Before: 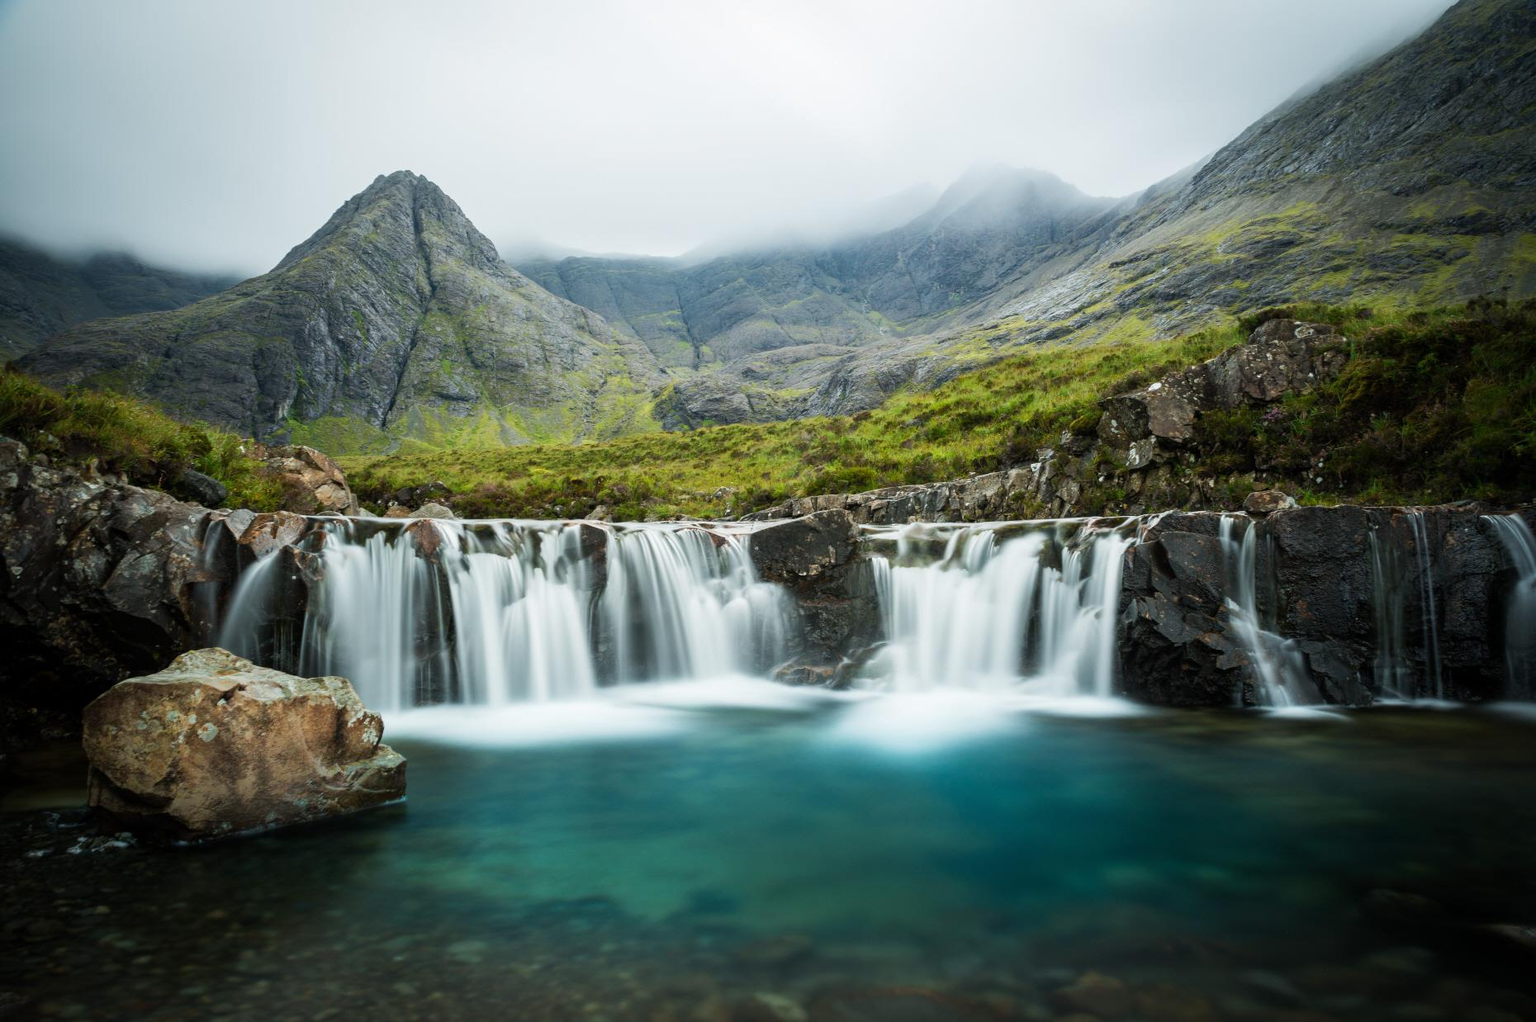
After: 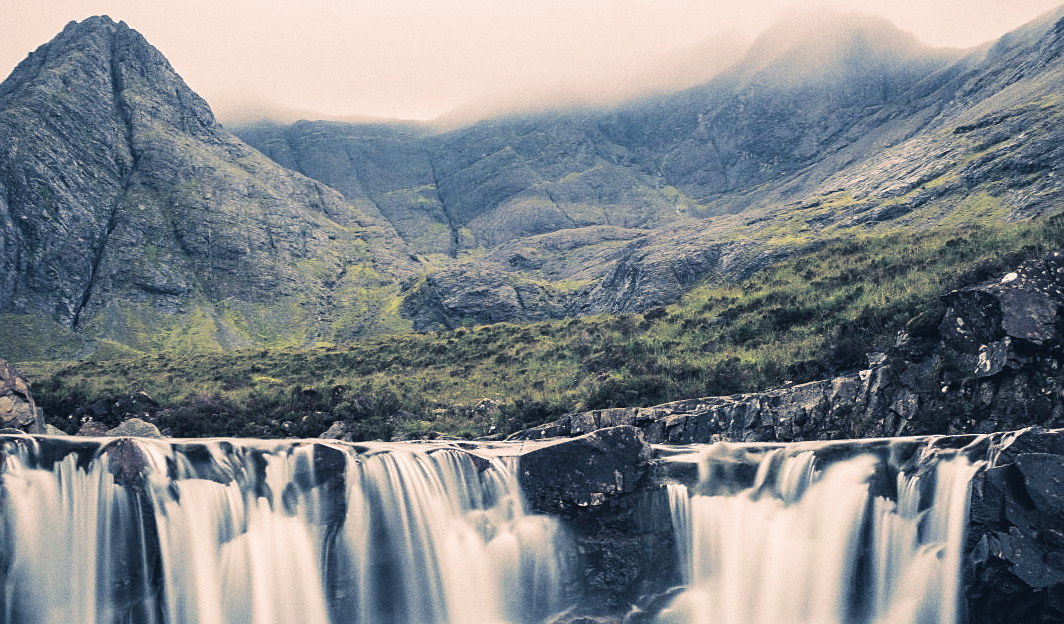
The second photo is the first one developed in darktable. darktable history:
crop: left 20.932%, top 15.471%, right 21.848%, bottom 34.081%
color correction: saturation 0.85
sharpen: radius 1.864, amount 0.398, threshold 1.271
contrast brightness saturation: contrast 0.06, brightness -0.01, saturation -0.23
color balance rgb: shadows lift › chroma 2%, shadows lift › hue 247.2°, power › chroma 0.3%, power › hue 25.2°, highlights gain › chroma 3%, highlights gain › hue 60°, global offset › luminance 0.75%, perceptual saturation grading › global saturation 20%, perceptual saturation grading › highlights -20%, perceptual saturation grading › shadows 30%, global vibrance 20%
split-toning: shadows › hue 226.8°, shadows › saturation 0.56, highlights › hue 28.8°, balance -40, compress 0%
grain: coarseness 0.09 ISO
